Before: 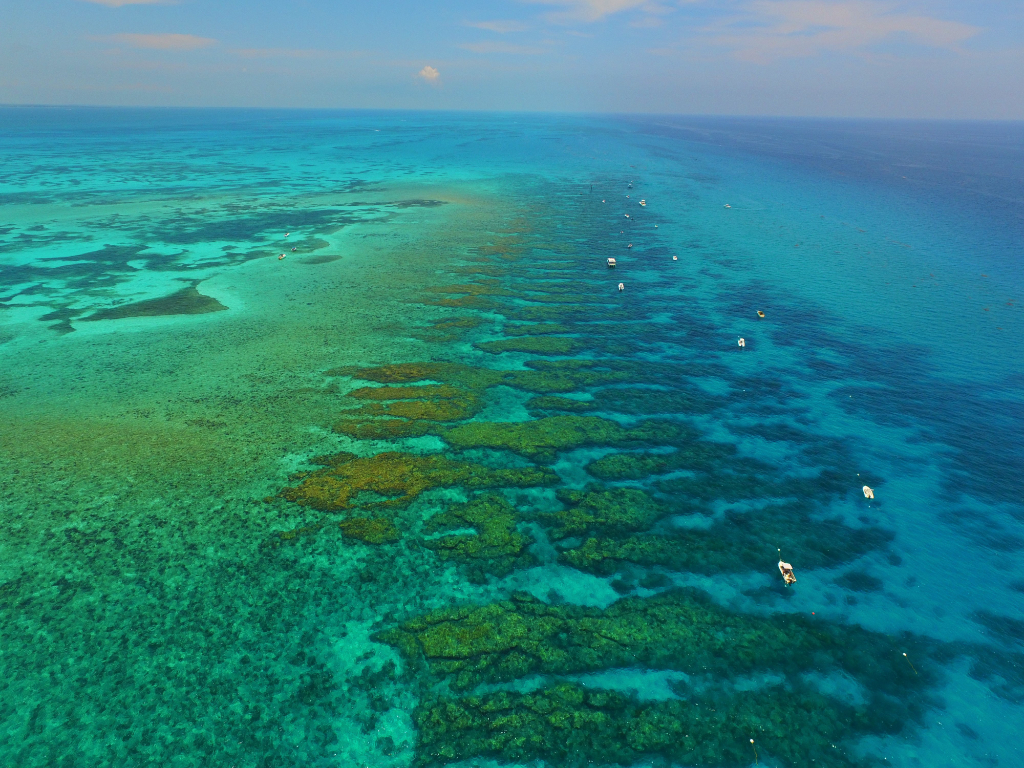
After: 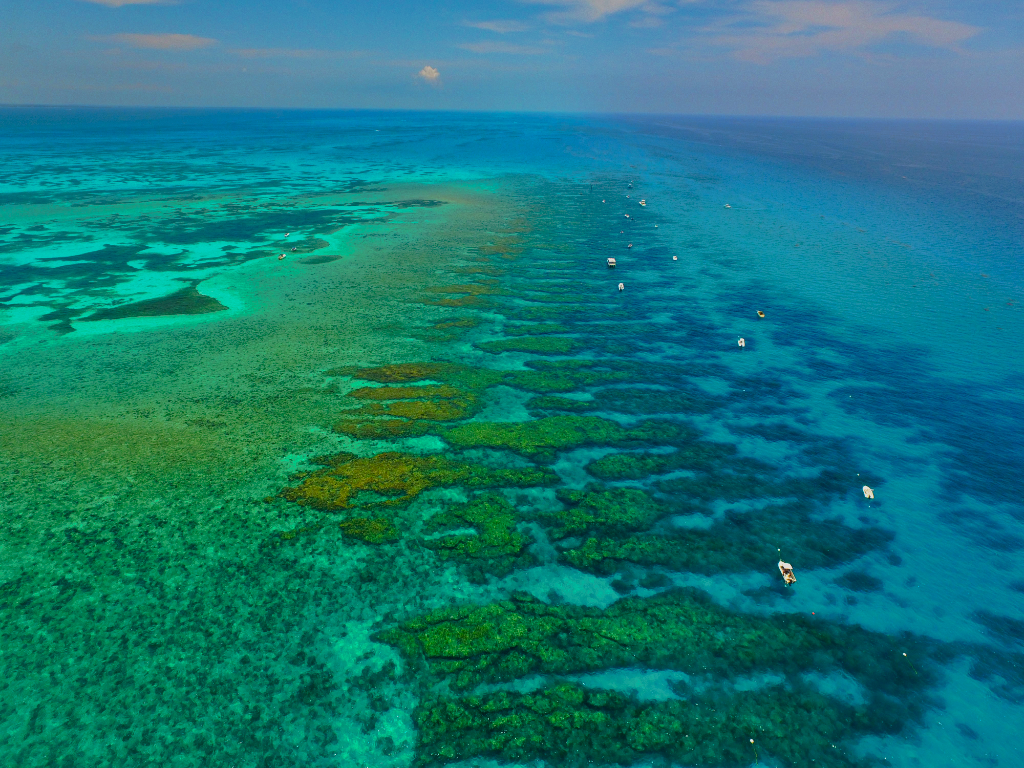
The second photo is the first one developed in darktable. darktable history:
shadows and highlights: shadows 80.92, white point adjustment -9.07, highlights -61.35, soften with gaussian
tone curve: curves: ch0 [(0, 0) (0.105, 0.068) (0.195, 0.162) (0.283, 0.283) (0.384, 0.404) (0.485, 0.531) (0.638, 0.681) (0.795, 0.879) (1, 0.977)]; ch1 [(0, 0) (0.161, 0.092) (0.35, 0.33) (0.379, 0.401) (0.456, 0.469) (0.504, 0.498) (0.53, 0.532) (0.58, 0.619) (0.635, 0.671) (1, 1)]; ch2 [(0, 0) (0.371, 0.362) (0.437, 0.437) (0.483, 0.484) (0.53, 0.515) (0.56, 0.58) (0.622, 0.606) (1, 1)], preserve colors none
